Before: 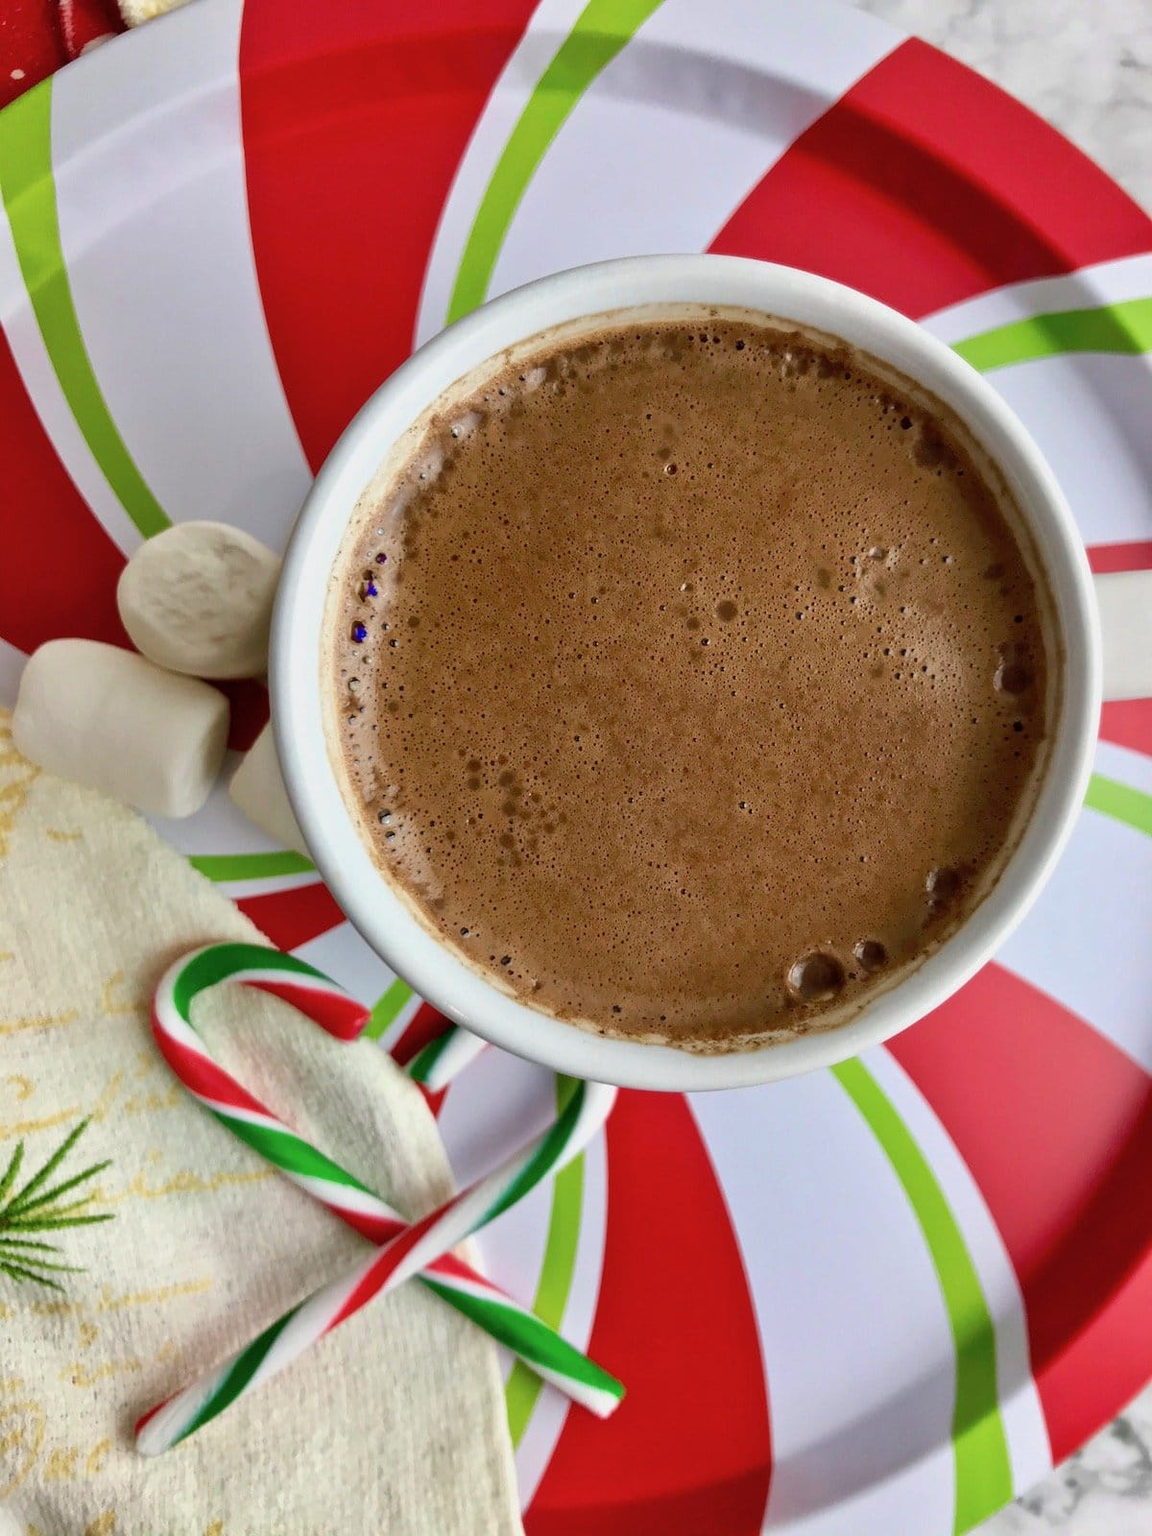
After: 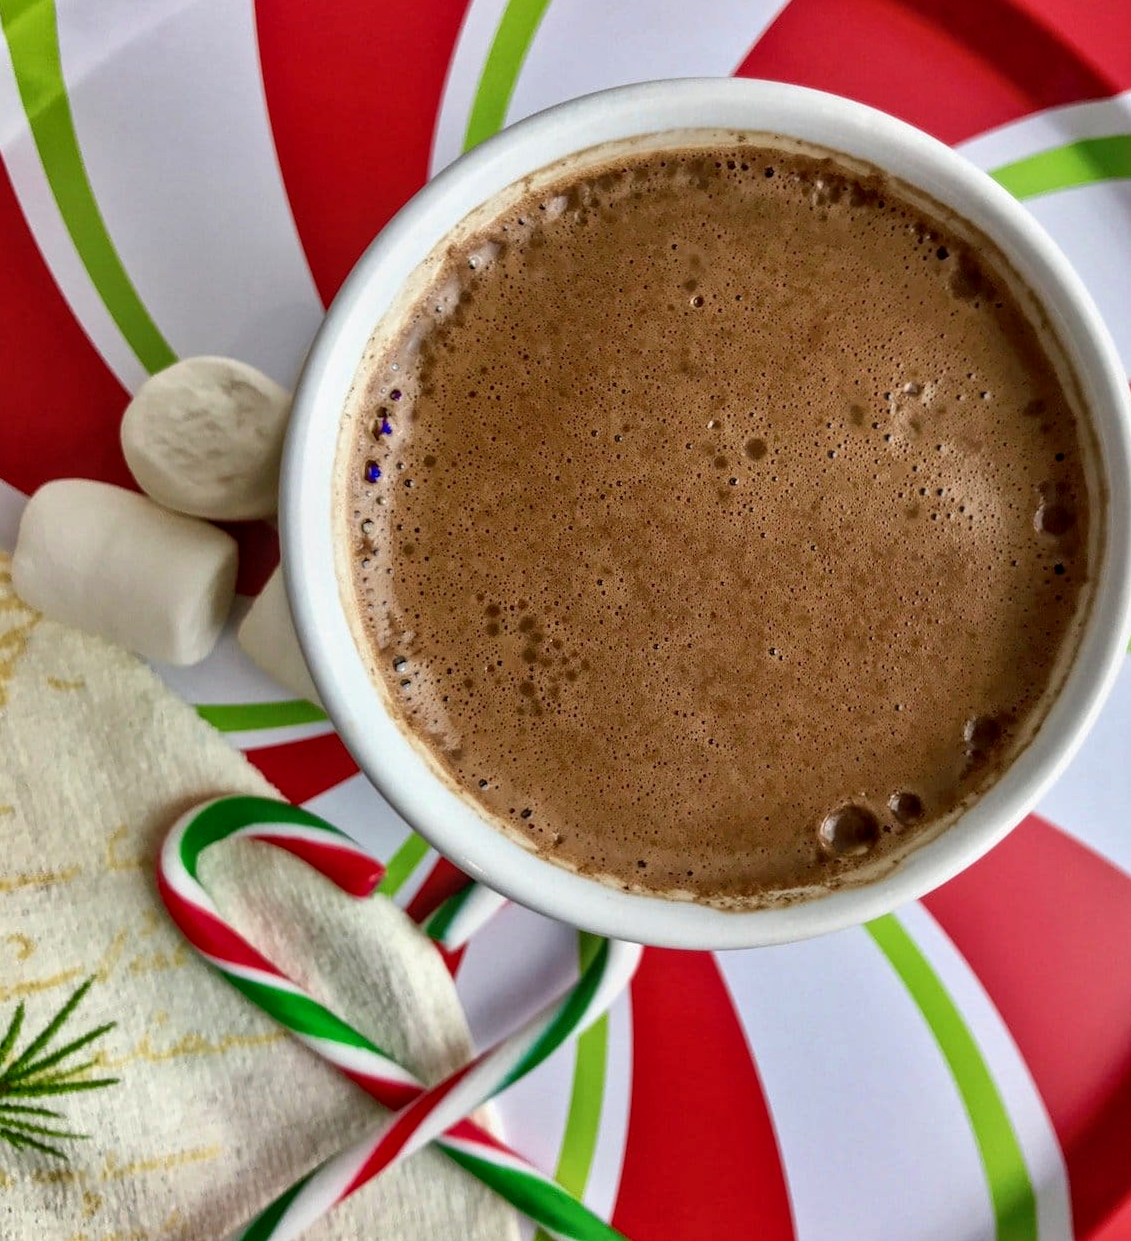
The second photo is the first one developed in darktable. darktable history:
shadows and highlights: soften with gaussian
crop and rotate: angle 0.081°, top 11.615%, right 5.519%, bottom 10.652%
local contrast: detail 130%
